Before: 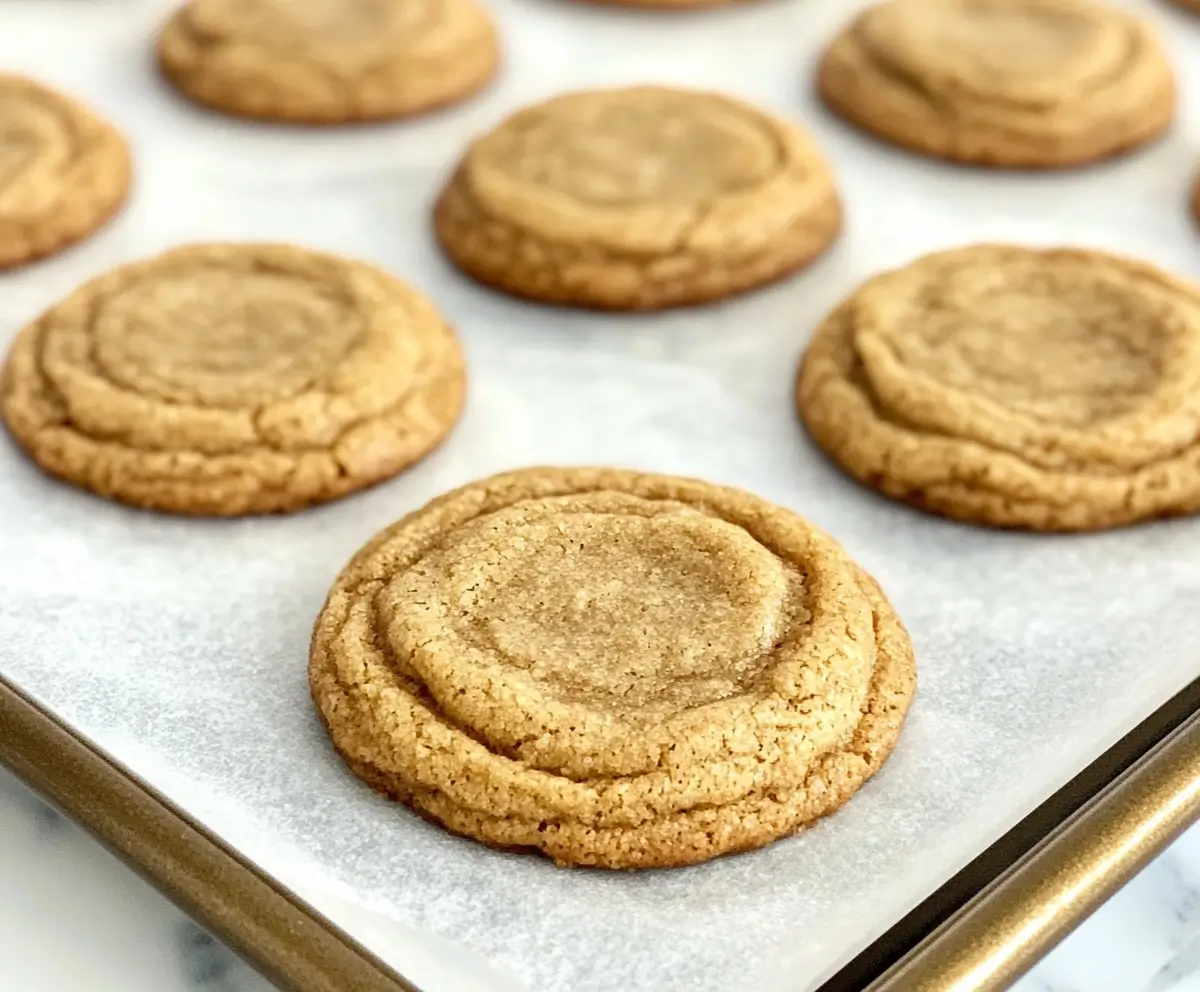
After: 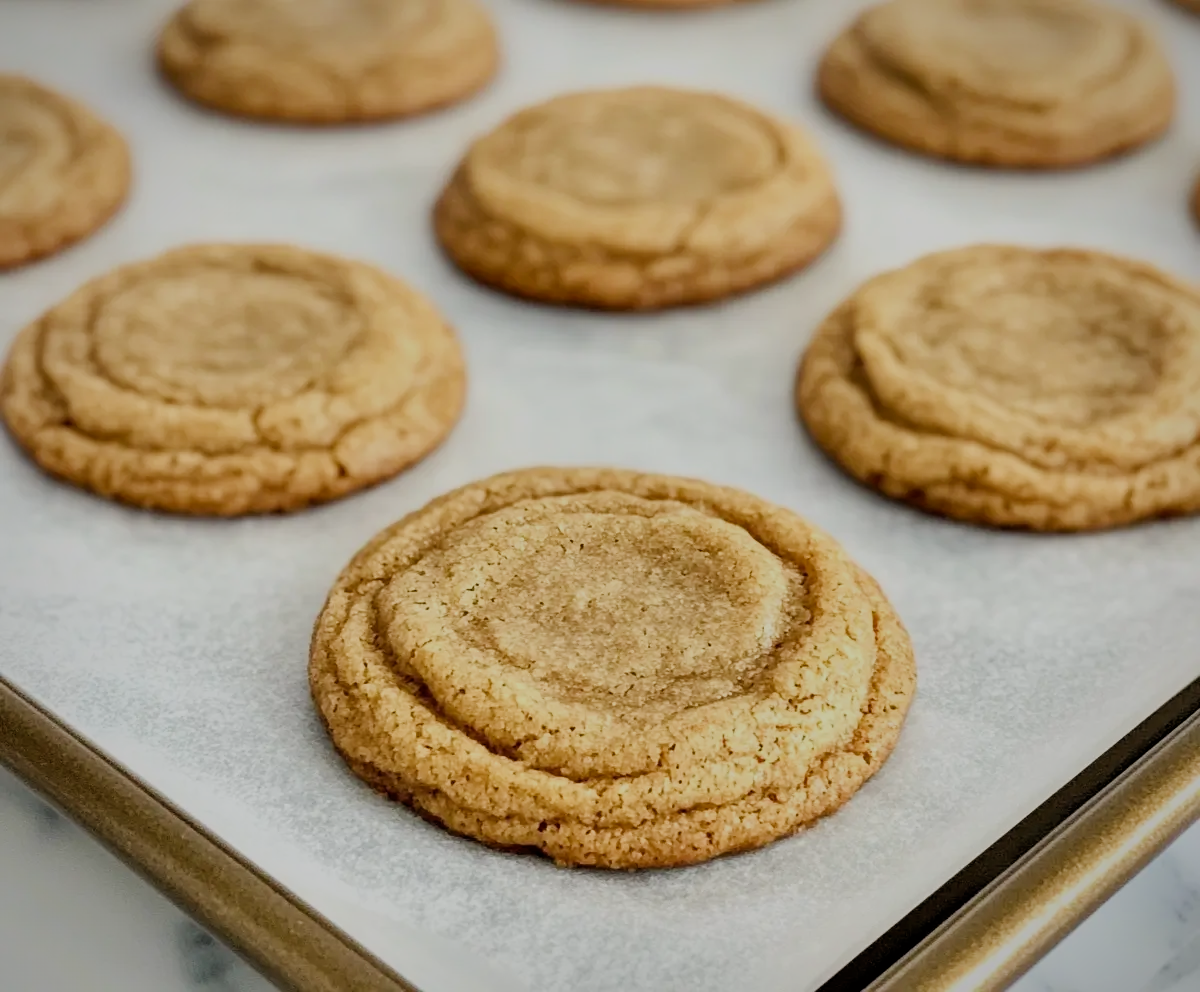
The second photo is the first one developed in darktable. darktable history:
vignetting: fall-off start 80.87%, fall-off radius 61.59%, brightness -0.384, saturation 0.007, center (0, 0.007), automatic ratio true, width/height ratio 1.418
shadows and highlights: low approximation 0.01, soften with gaussian
filmic rgb: black relative exposure -7.15 EV, white relative exposure 5.36 EV, hardness 3.02
bloom: size 3%, threshold 100%, strength 0%
